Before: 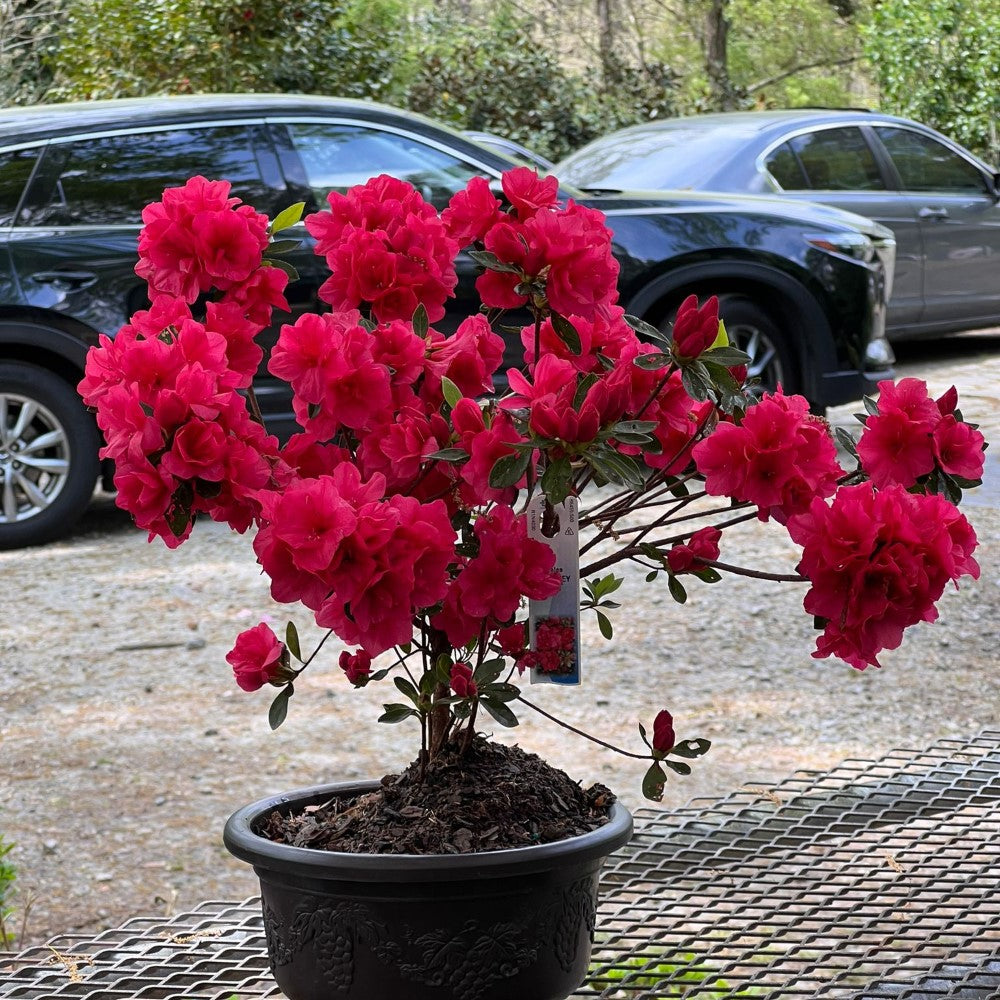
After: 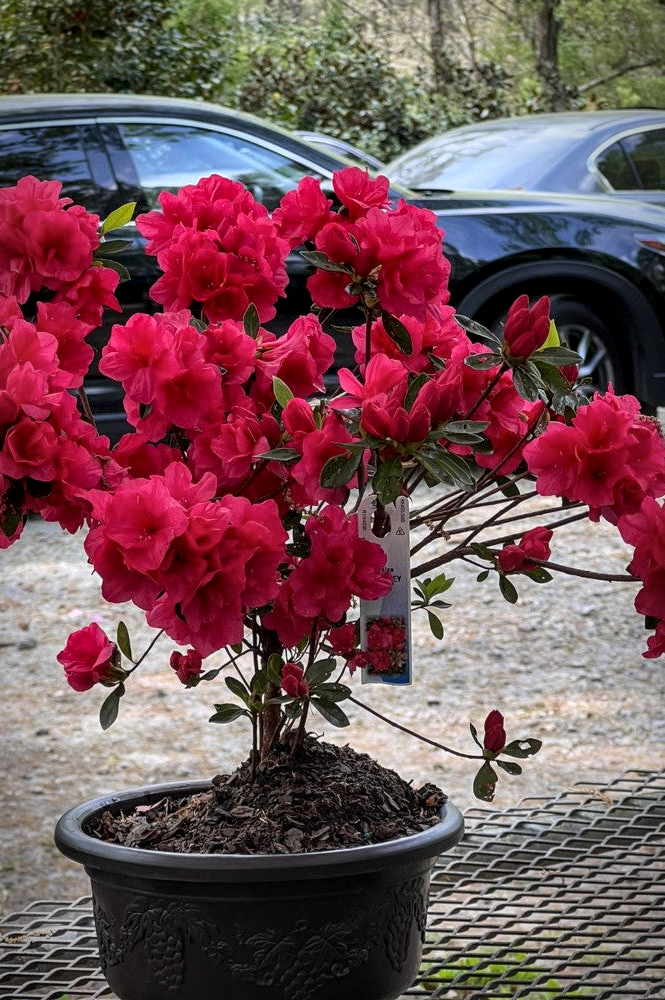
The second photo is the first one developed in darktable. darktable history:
vignetting: brightness -0.585, saturation -0.122, automatic ratio true
tone equalizer: mask exposure compensation -0.508 EV
crop: left 16.953%, right 16.492%
local contrast: detail 130%
